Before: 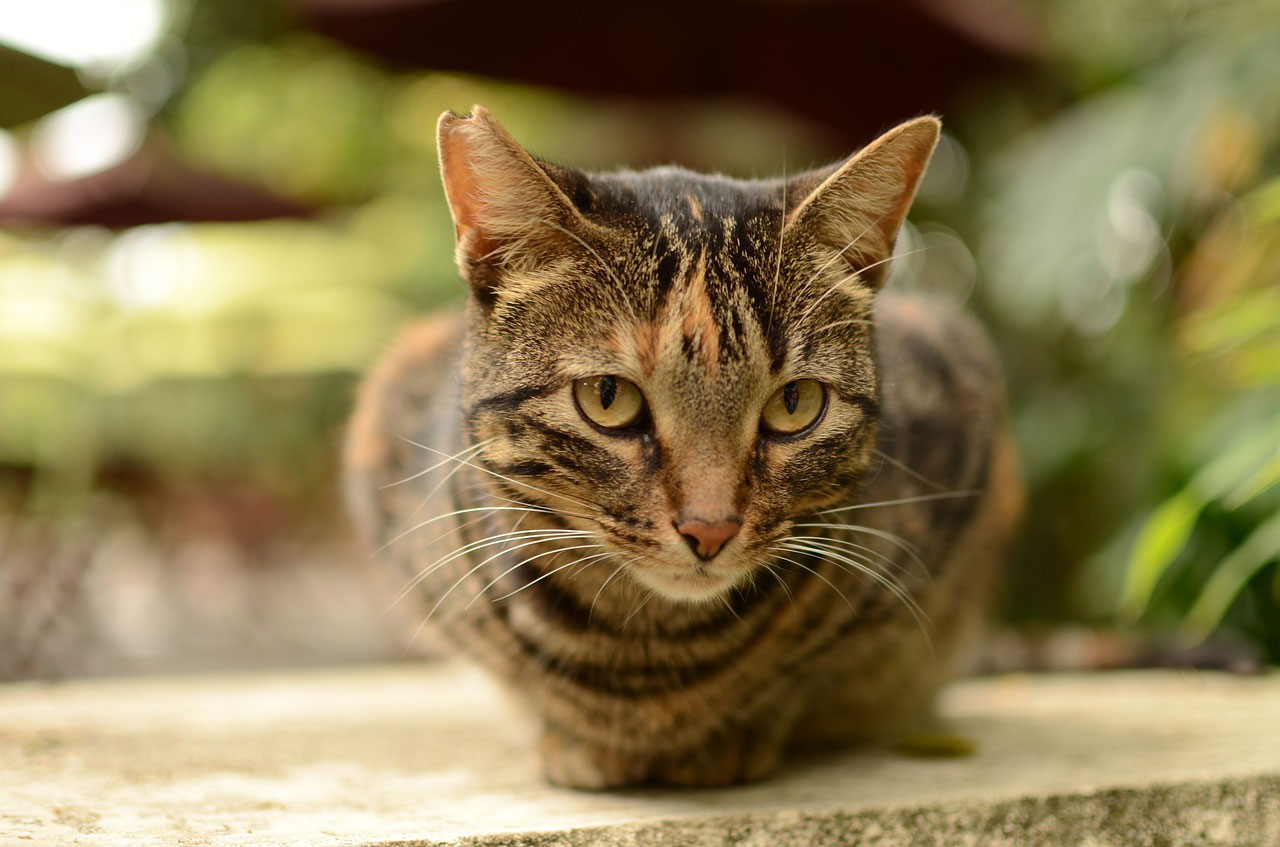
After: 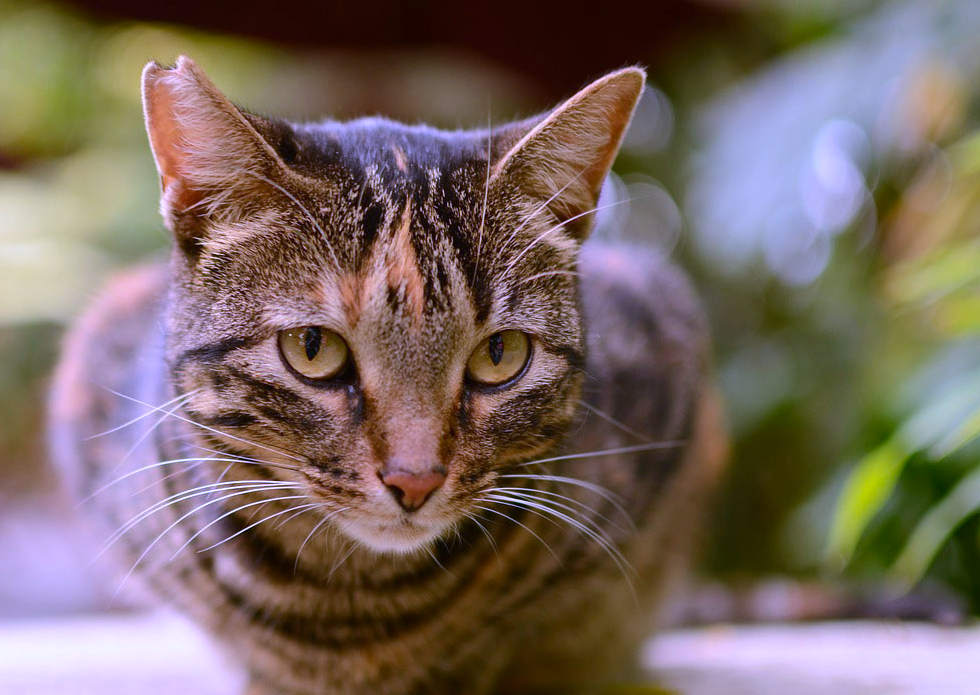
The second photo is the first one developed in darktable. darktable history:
crop: left 23.095%, top 5.827%, bottom 11.854%
contrast brightness saturation: saturation 0.13
white balance: red 0.98, blue 1.61
